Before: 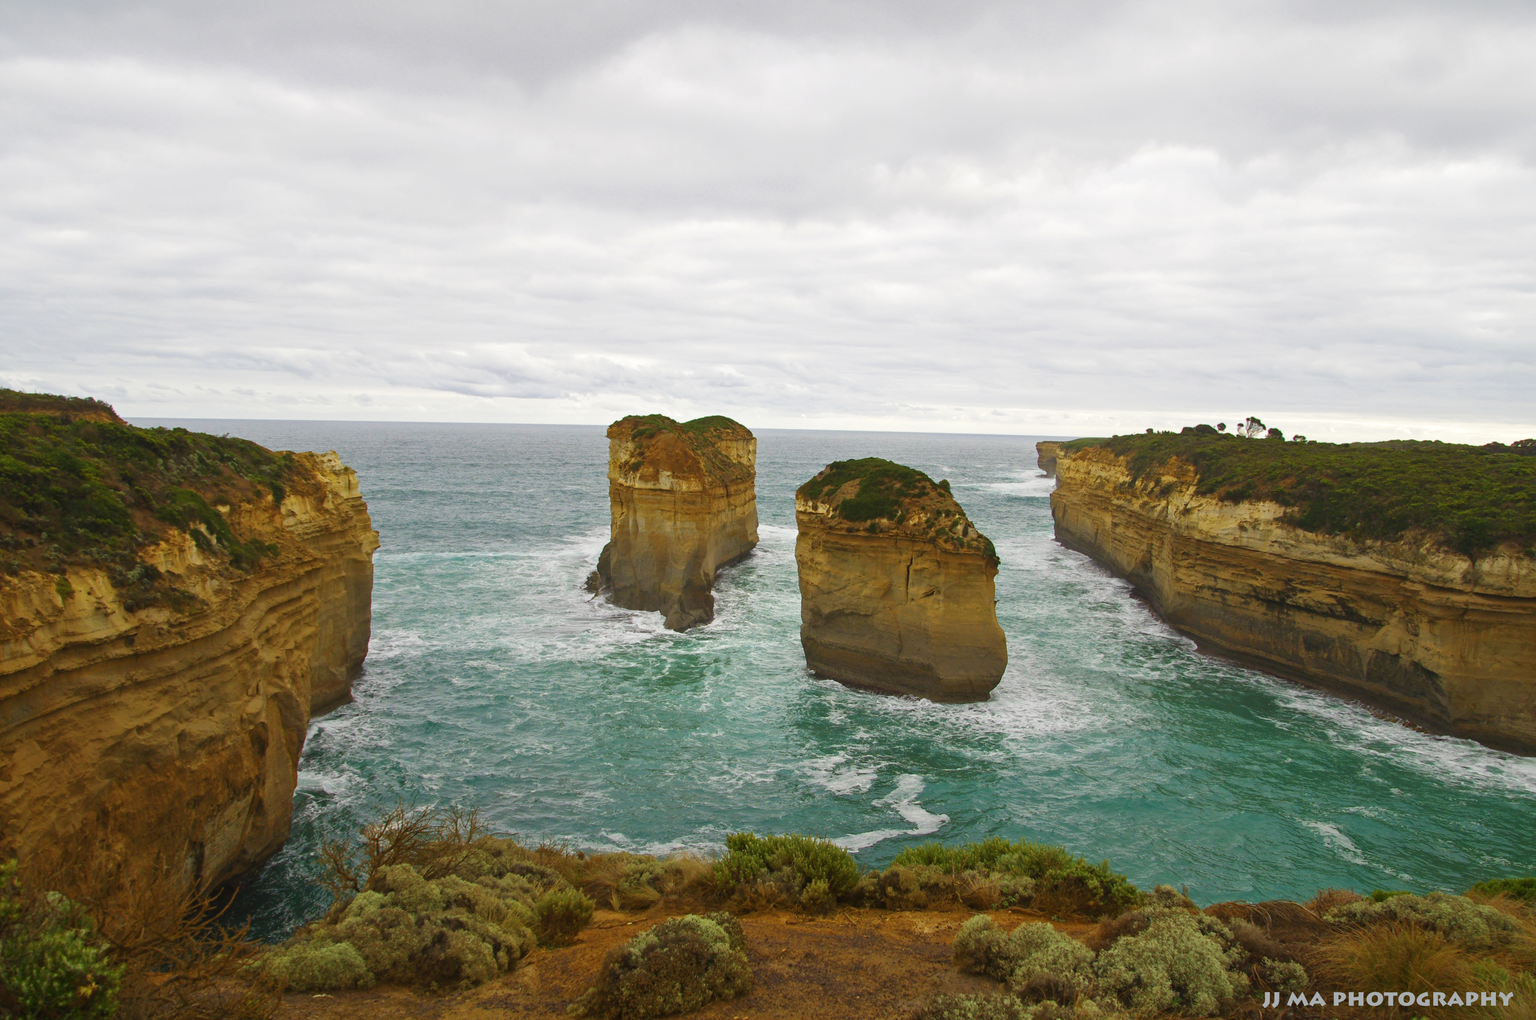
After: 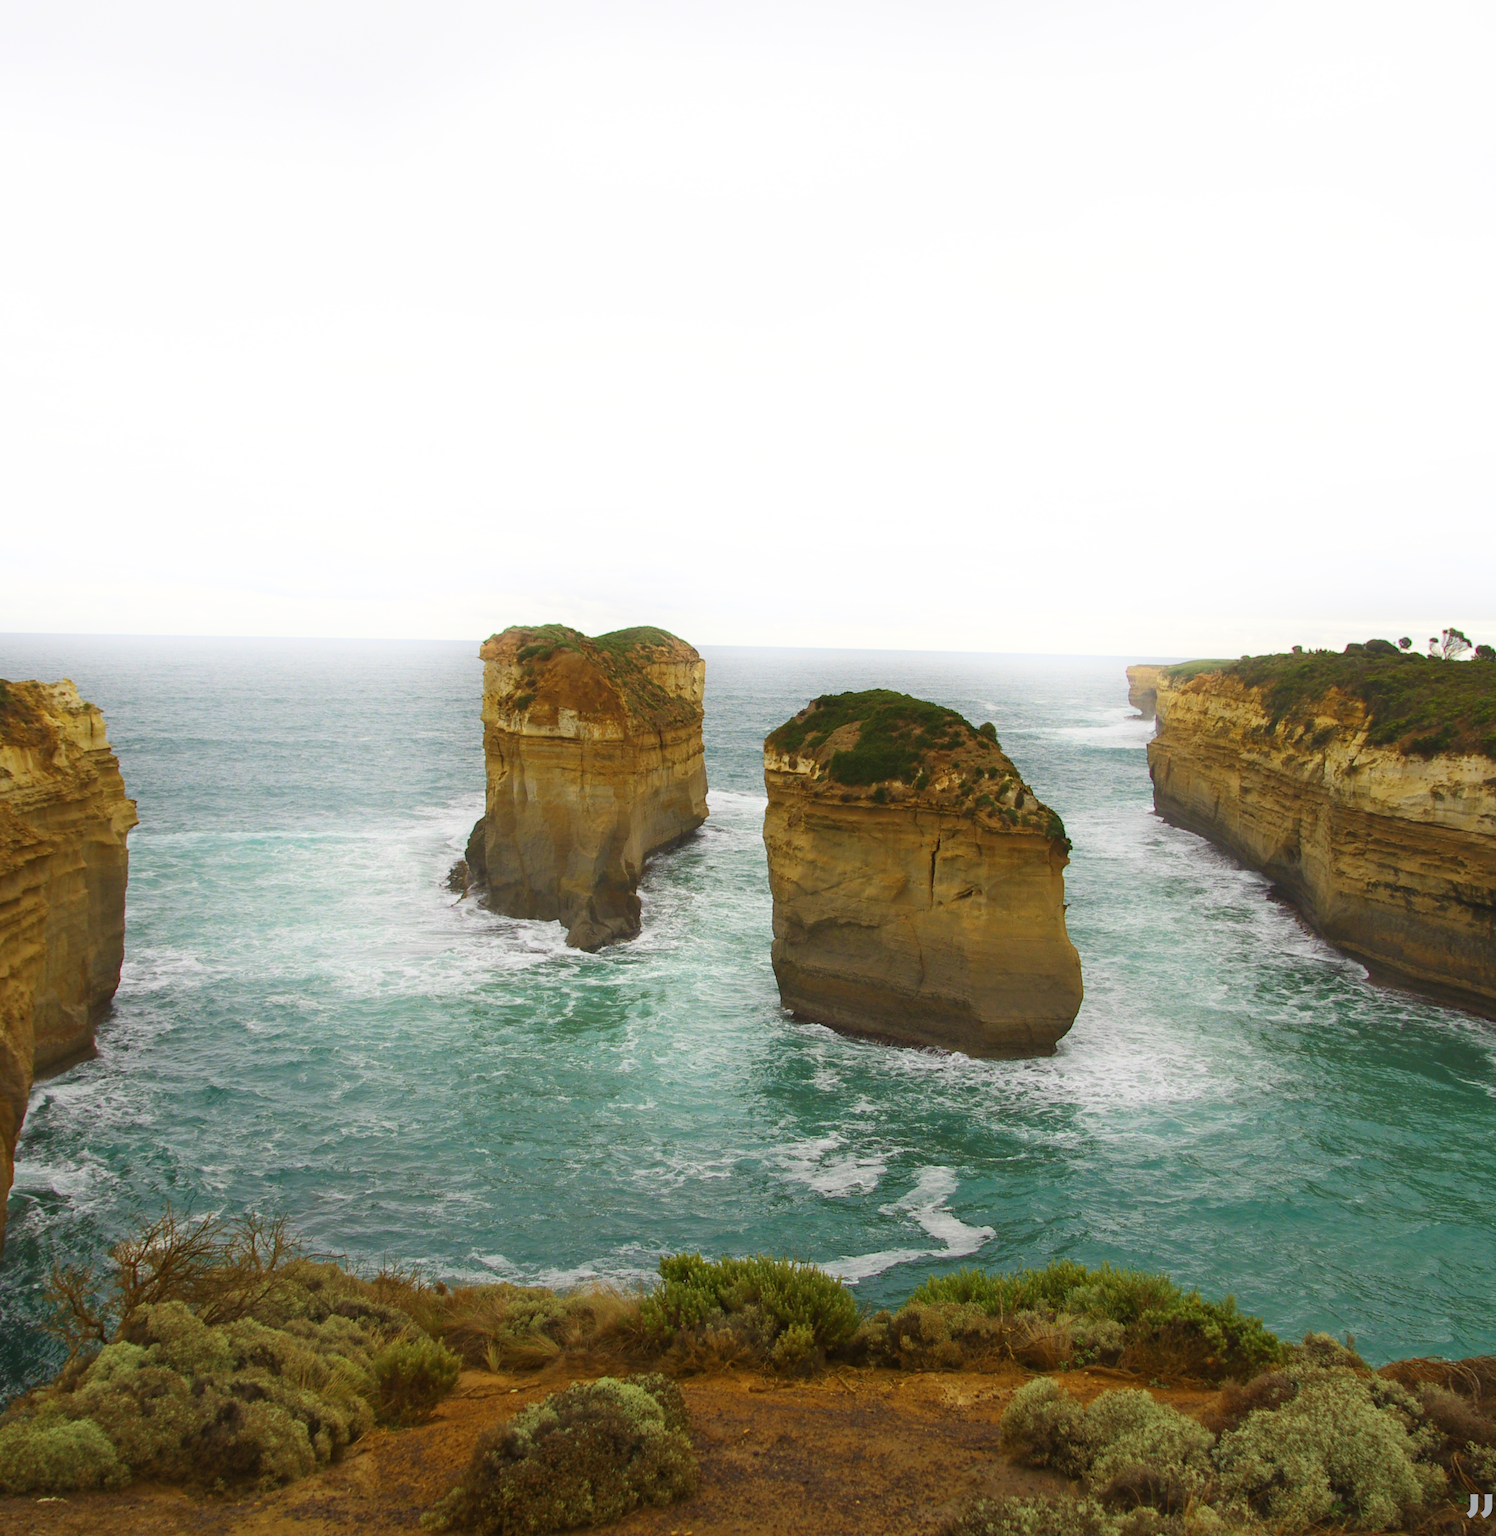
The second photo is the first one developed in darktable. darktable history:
shadows and highlights: shadows -21.11, highlights 99.9, soften with gaussian
crop and rotate: left 18.786%, right 16.478%
